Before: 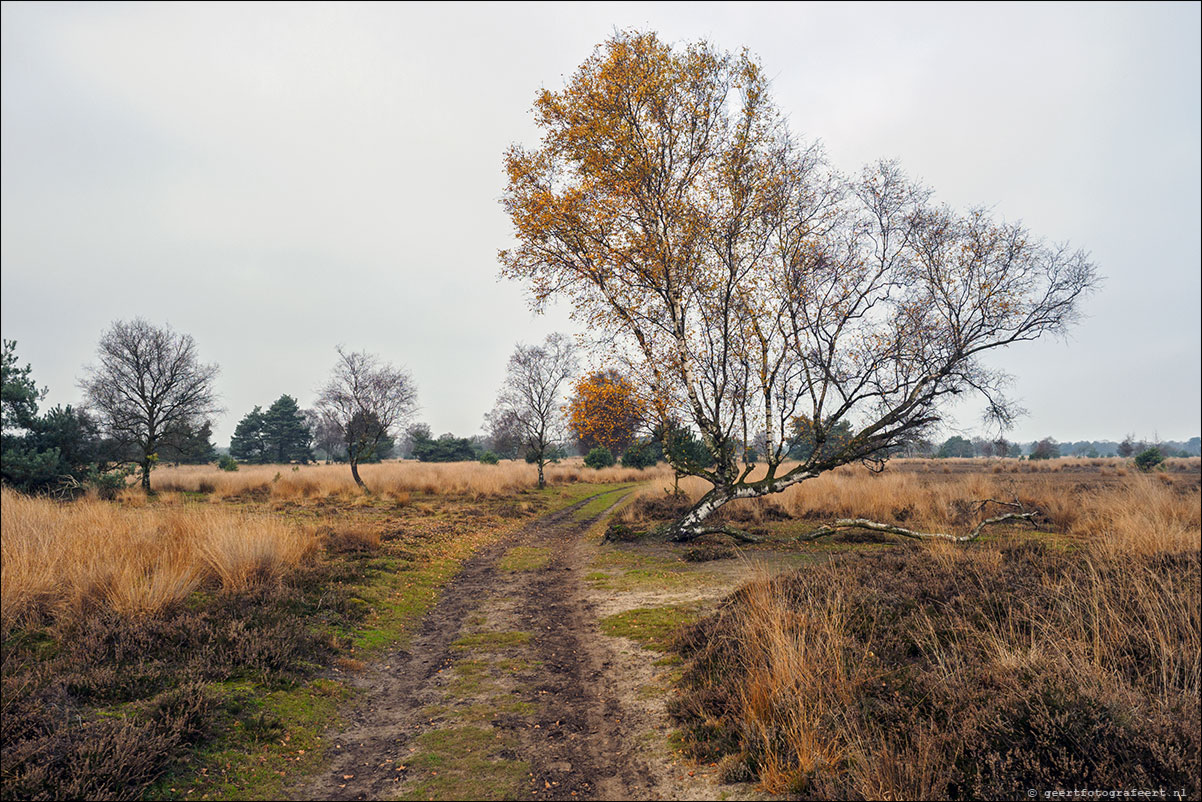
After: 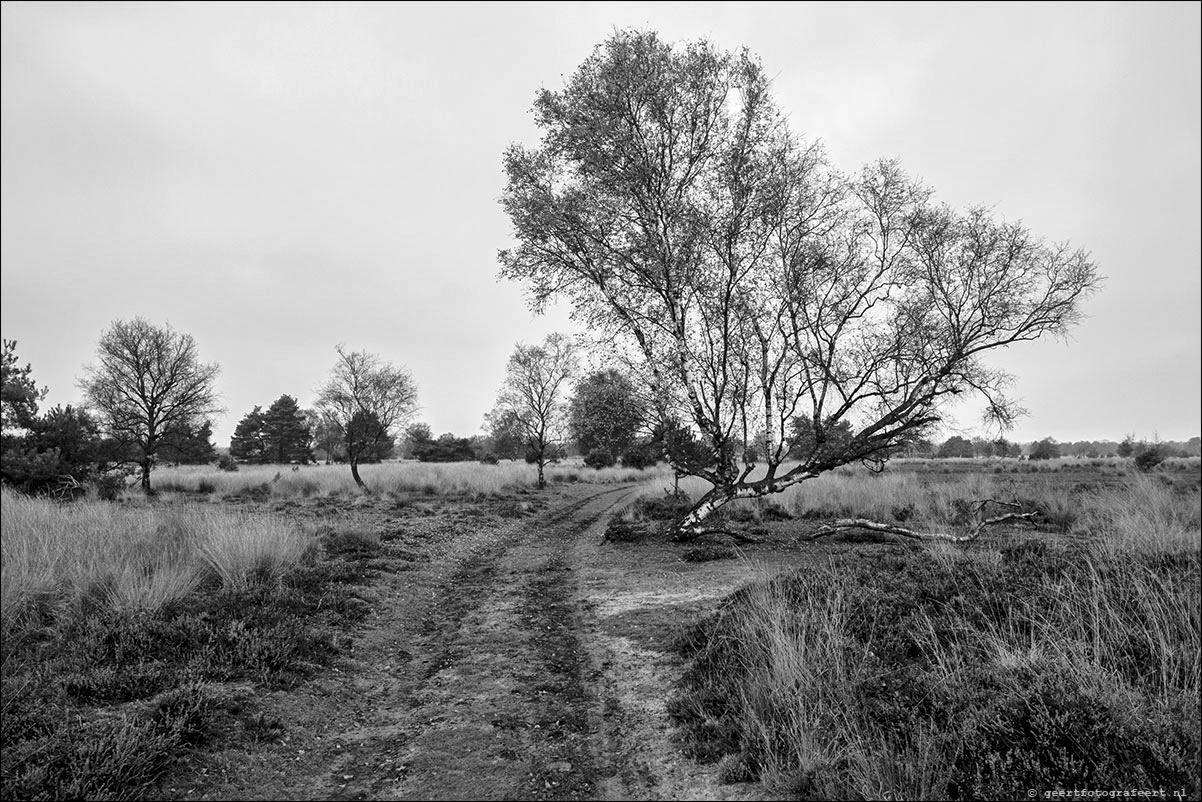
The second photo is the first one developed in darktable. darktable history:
monochrome: a -11.7, b 1.62, size 0.5, highlights 0.38
local contrast: mode bilateral grid, contrast 25, coarseness 47, detail 151%, midtone range 0.2
